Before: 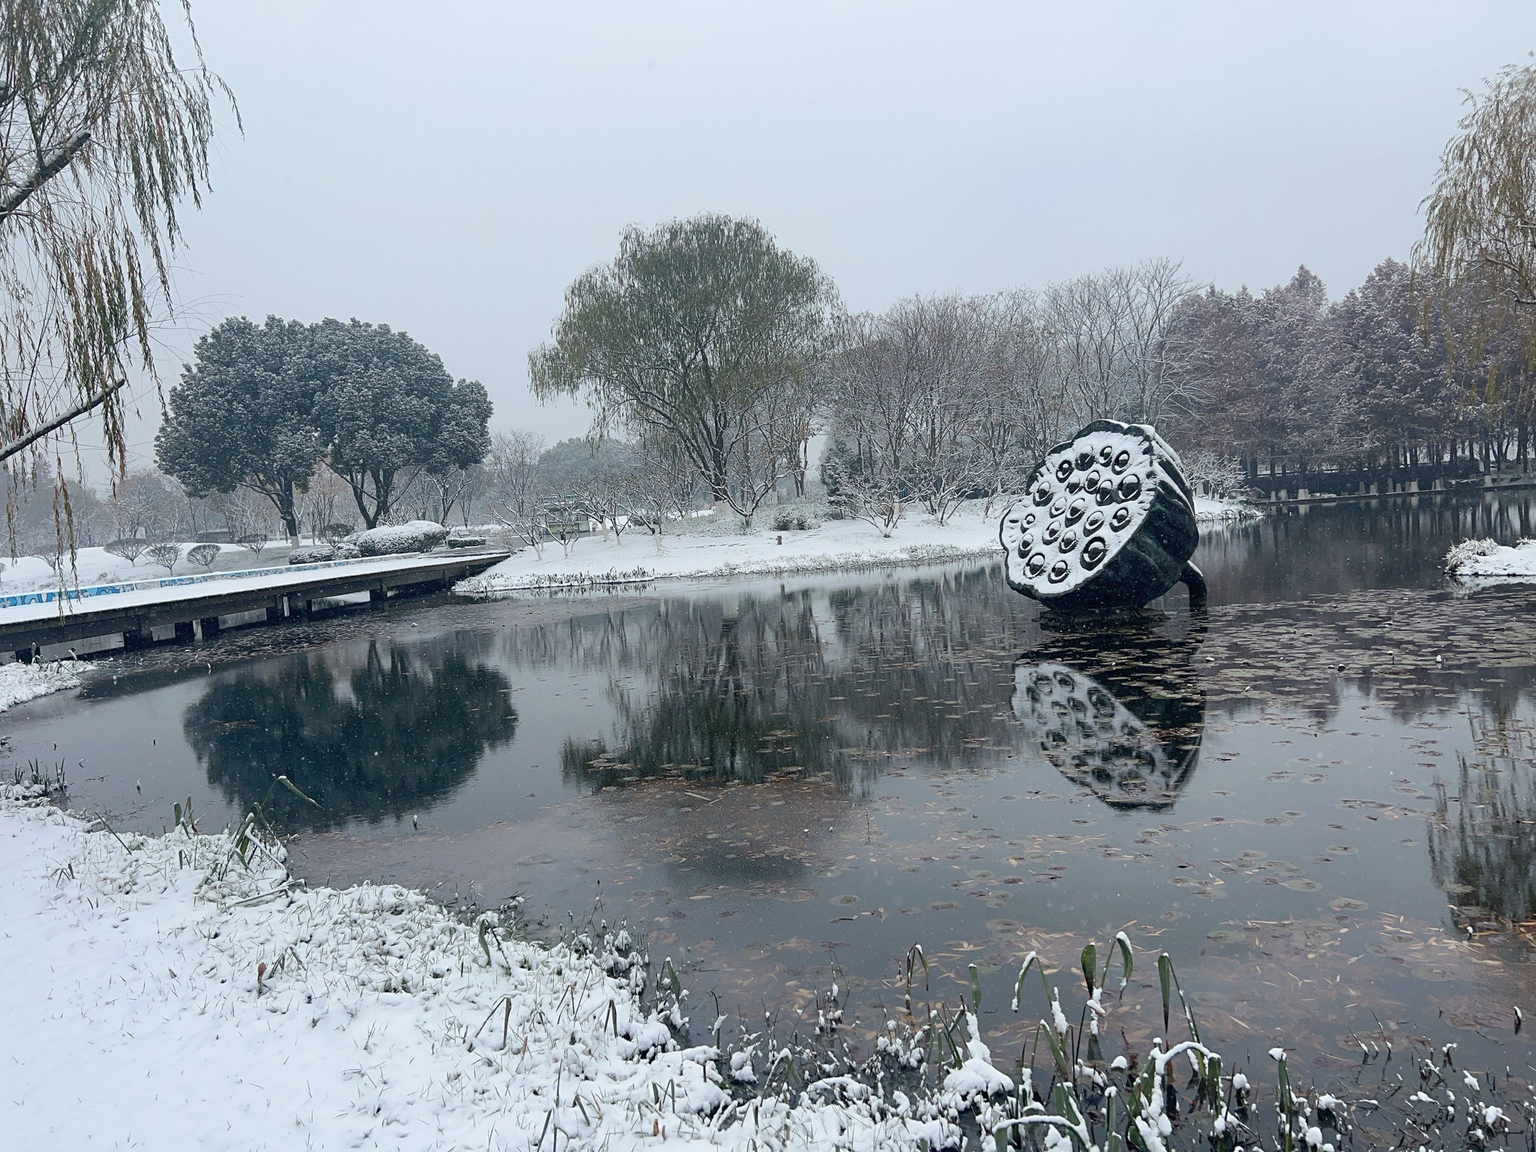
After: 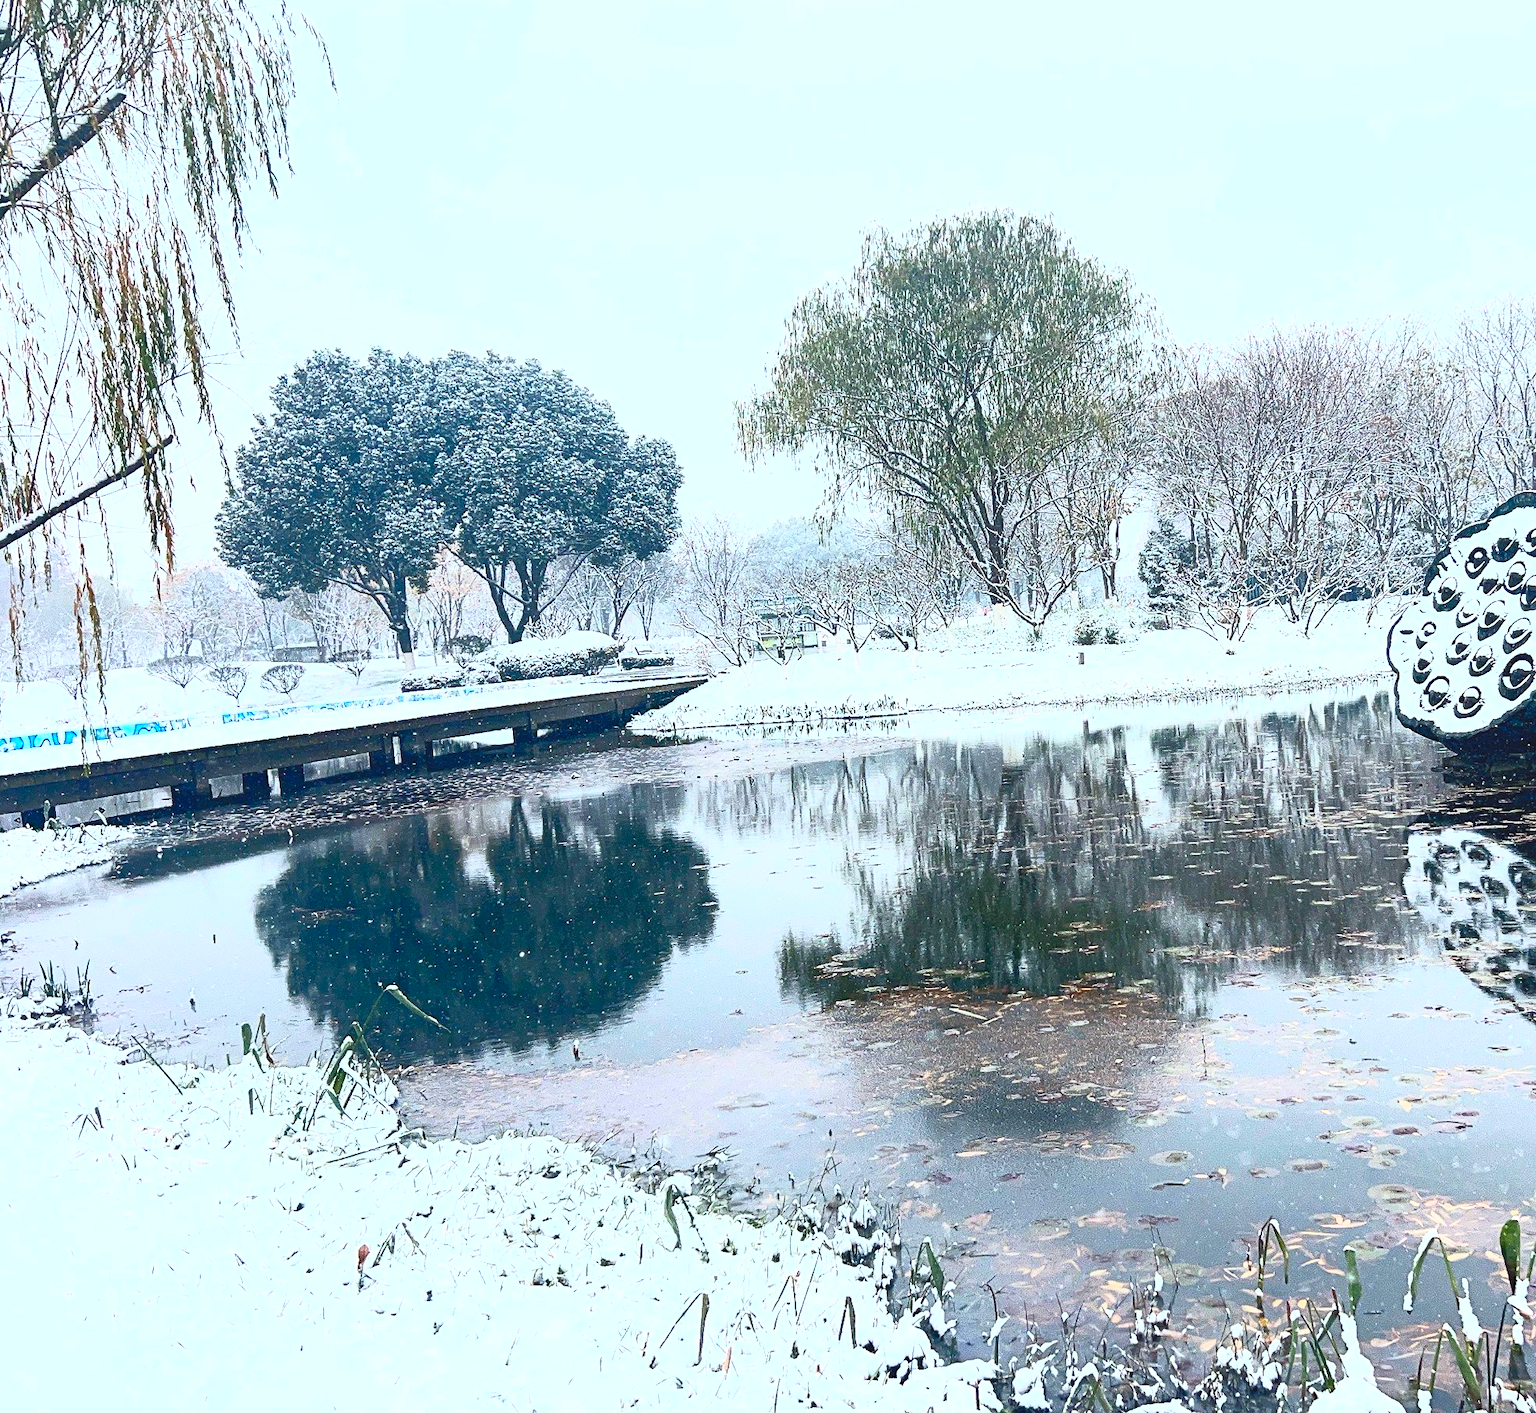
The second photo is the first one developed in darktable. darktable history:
crop: top 5.744%, right 27.91%, bottom 5.786%
contrast brightness saturation: contrast 0.987, brightness 0.986, saturation 0.994
